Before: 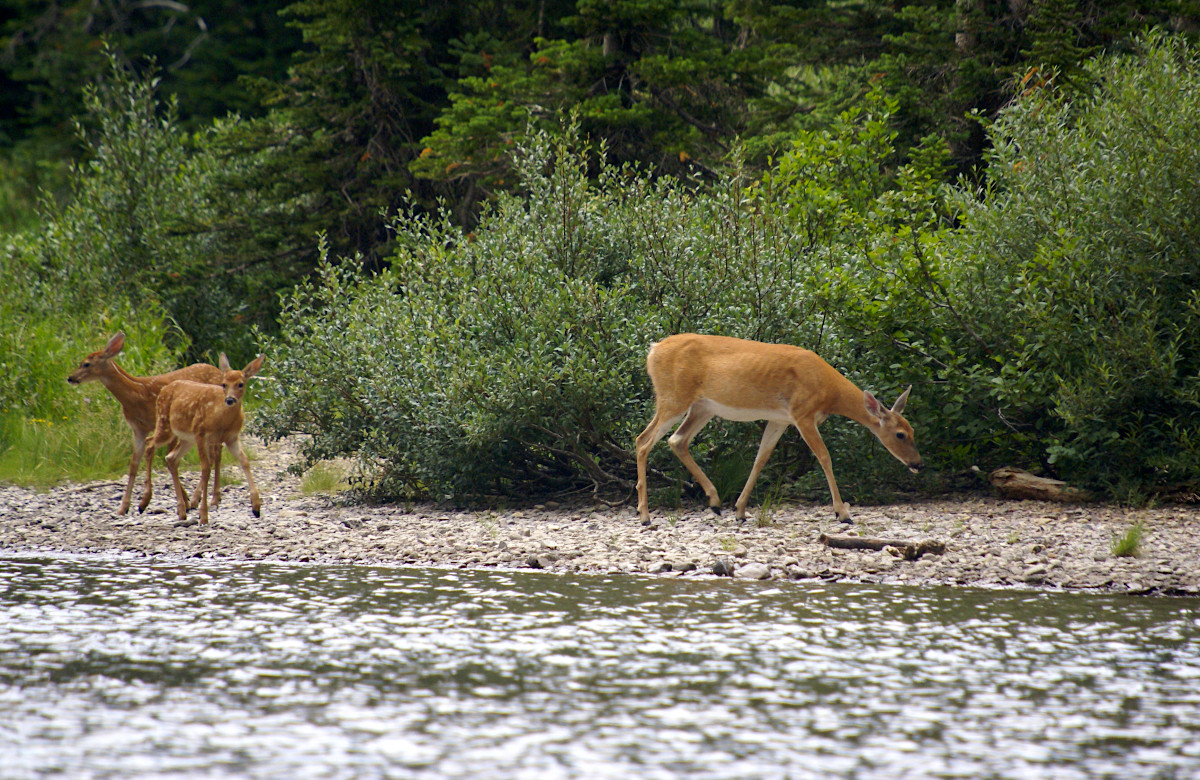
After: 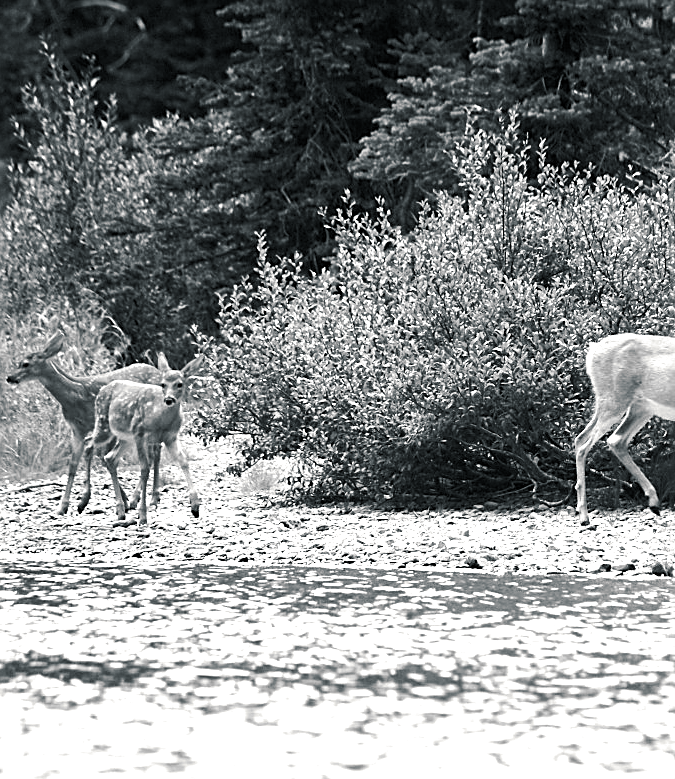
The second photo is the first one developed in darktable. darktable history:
monochrome: on, module defaults
split-toning: shadows › hue 201.6°, shadows › saturation 0.16, highlights › hue 50.4°, highlights › saturation 0.2, balance -49.9
crop: left 5.114%, right 38.589%
exposure: black level correction 0, exposure 0.7 EV, compensate exposure bias true, compensate highlight preservation false
sharpen: on, module defaults
tone equalizer: -8 EV -0.75 EV, -7 EV -0.7 EV, -6 EV -0.6 EV, -5 EV -0.4 EV, -3 EV 0.4 EV, -2 EV 0.6 EV, -1 EV 0.7 EV, +0 EV 0.75 EV, edges refinement/feathering 500, mask exposure compensation -1.57 EV, preserve details no
